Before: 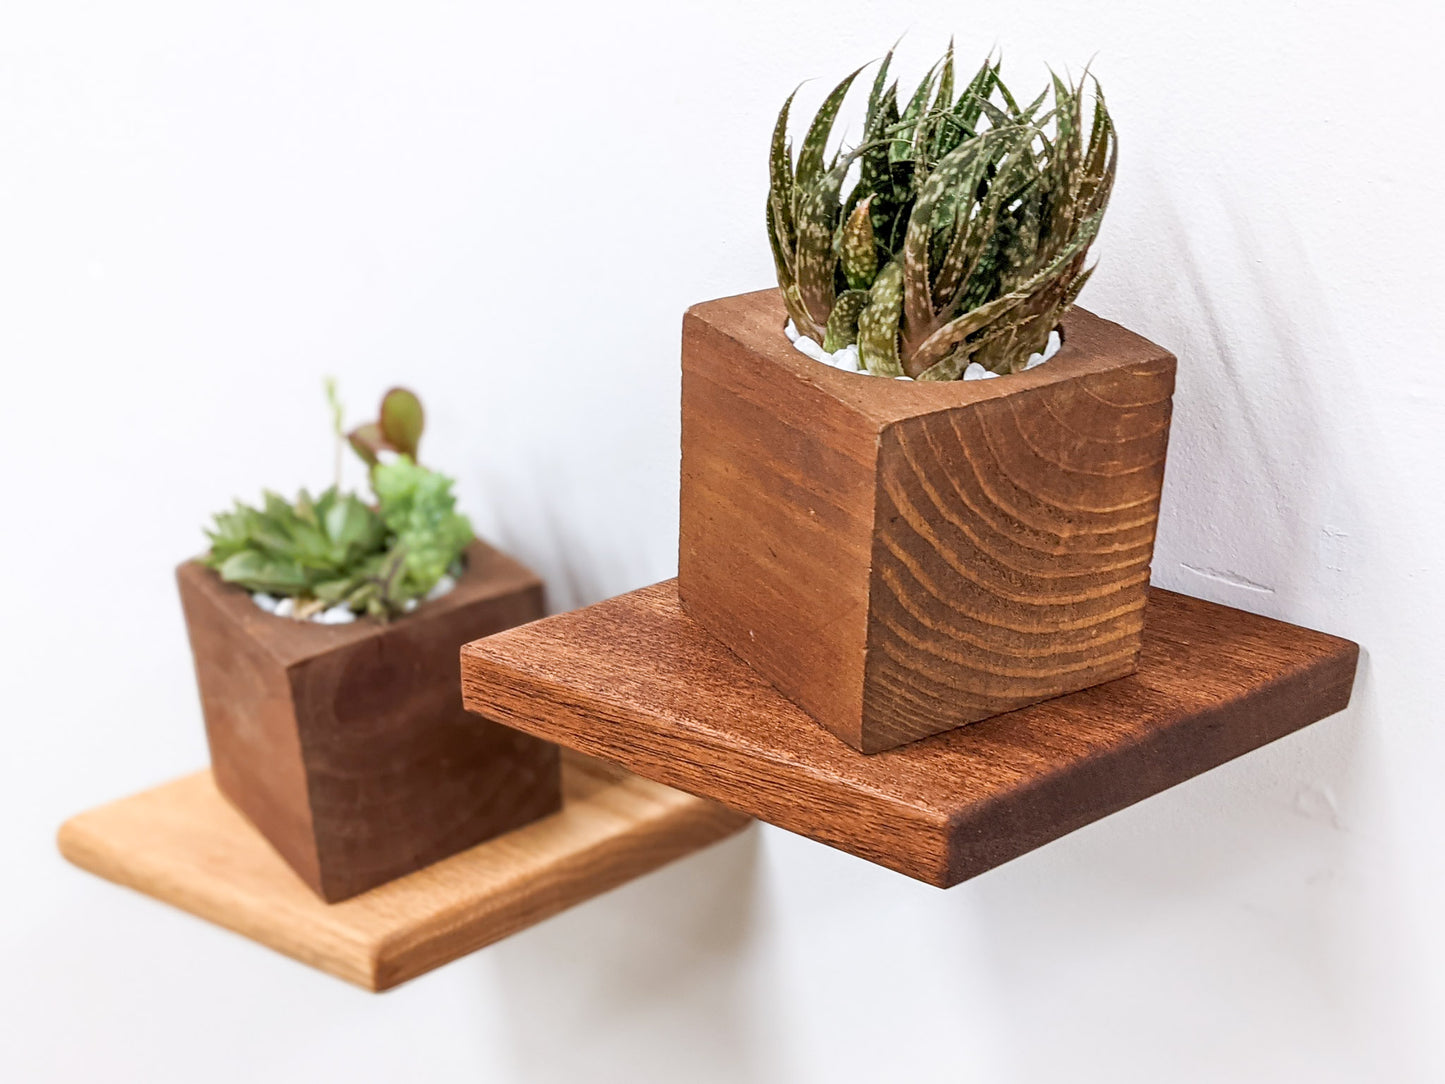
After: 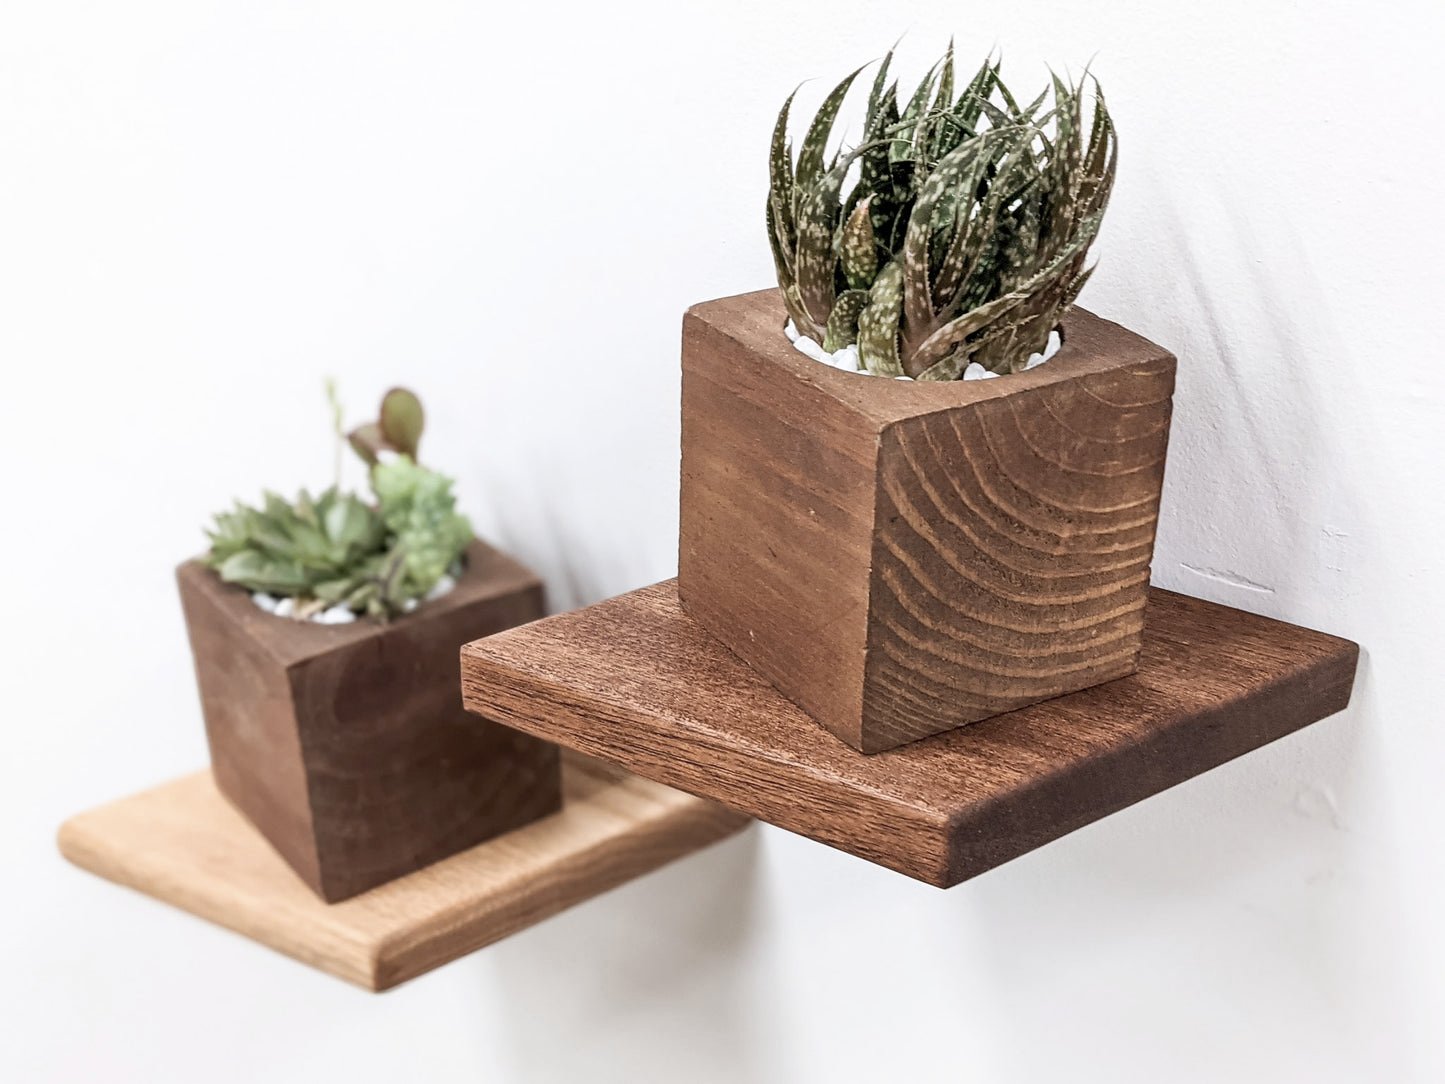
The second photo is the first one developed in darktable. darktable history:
contrast brightness saturation: contrast 0.099, saturation -0.378
